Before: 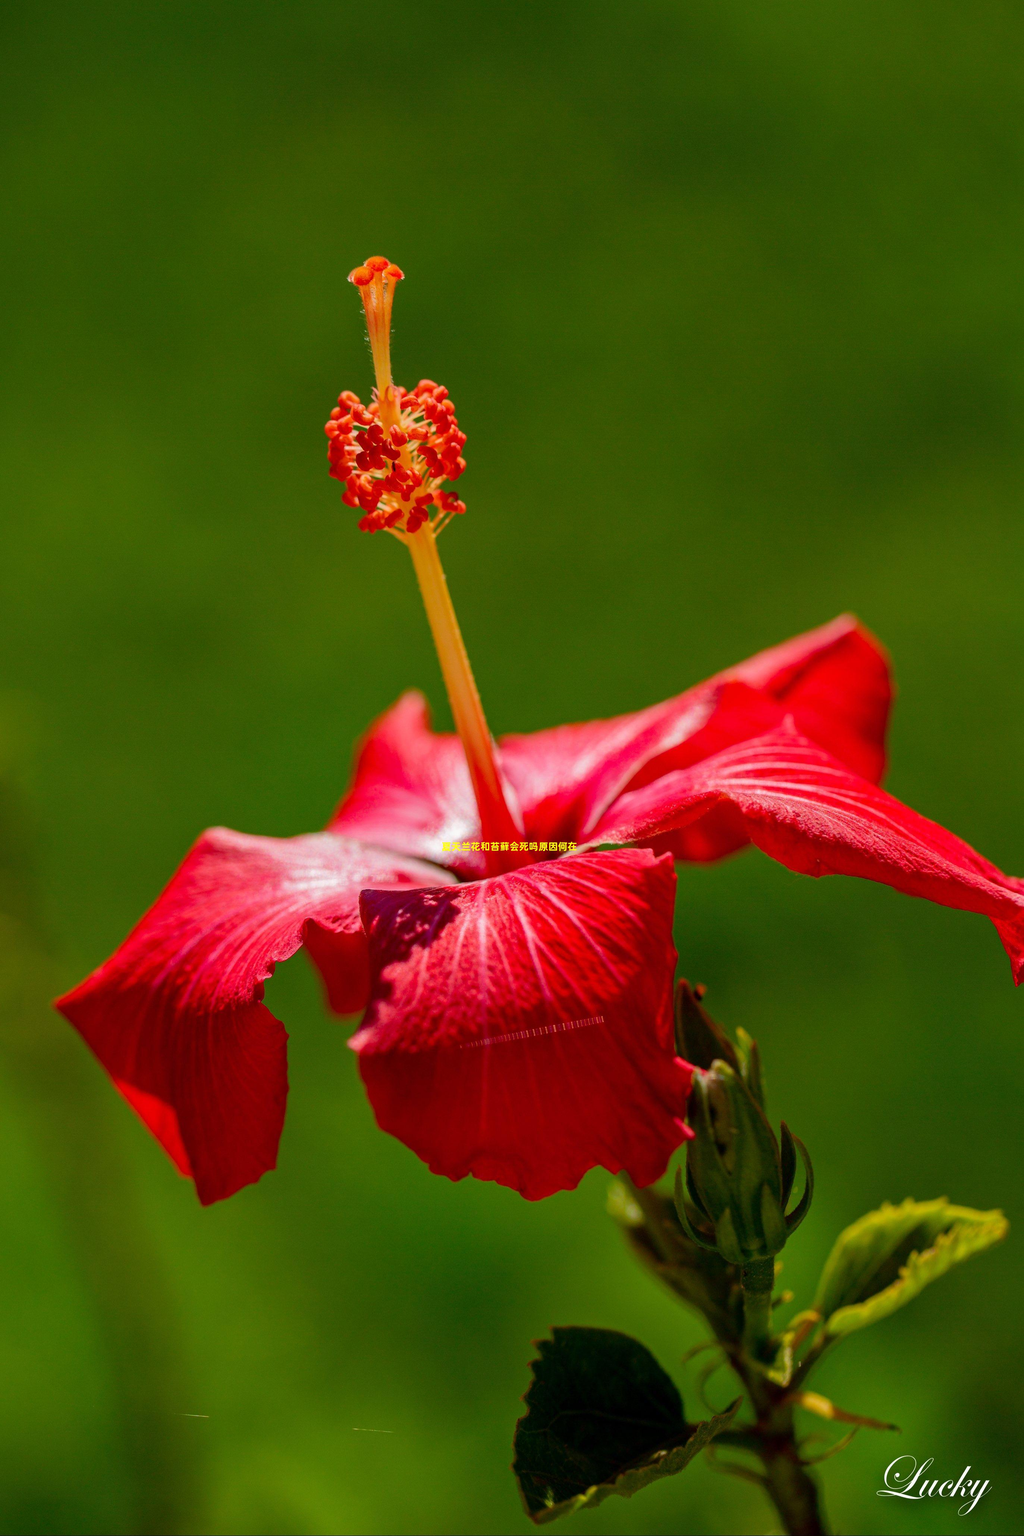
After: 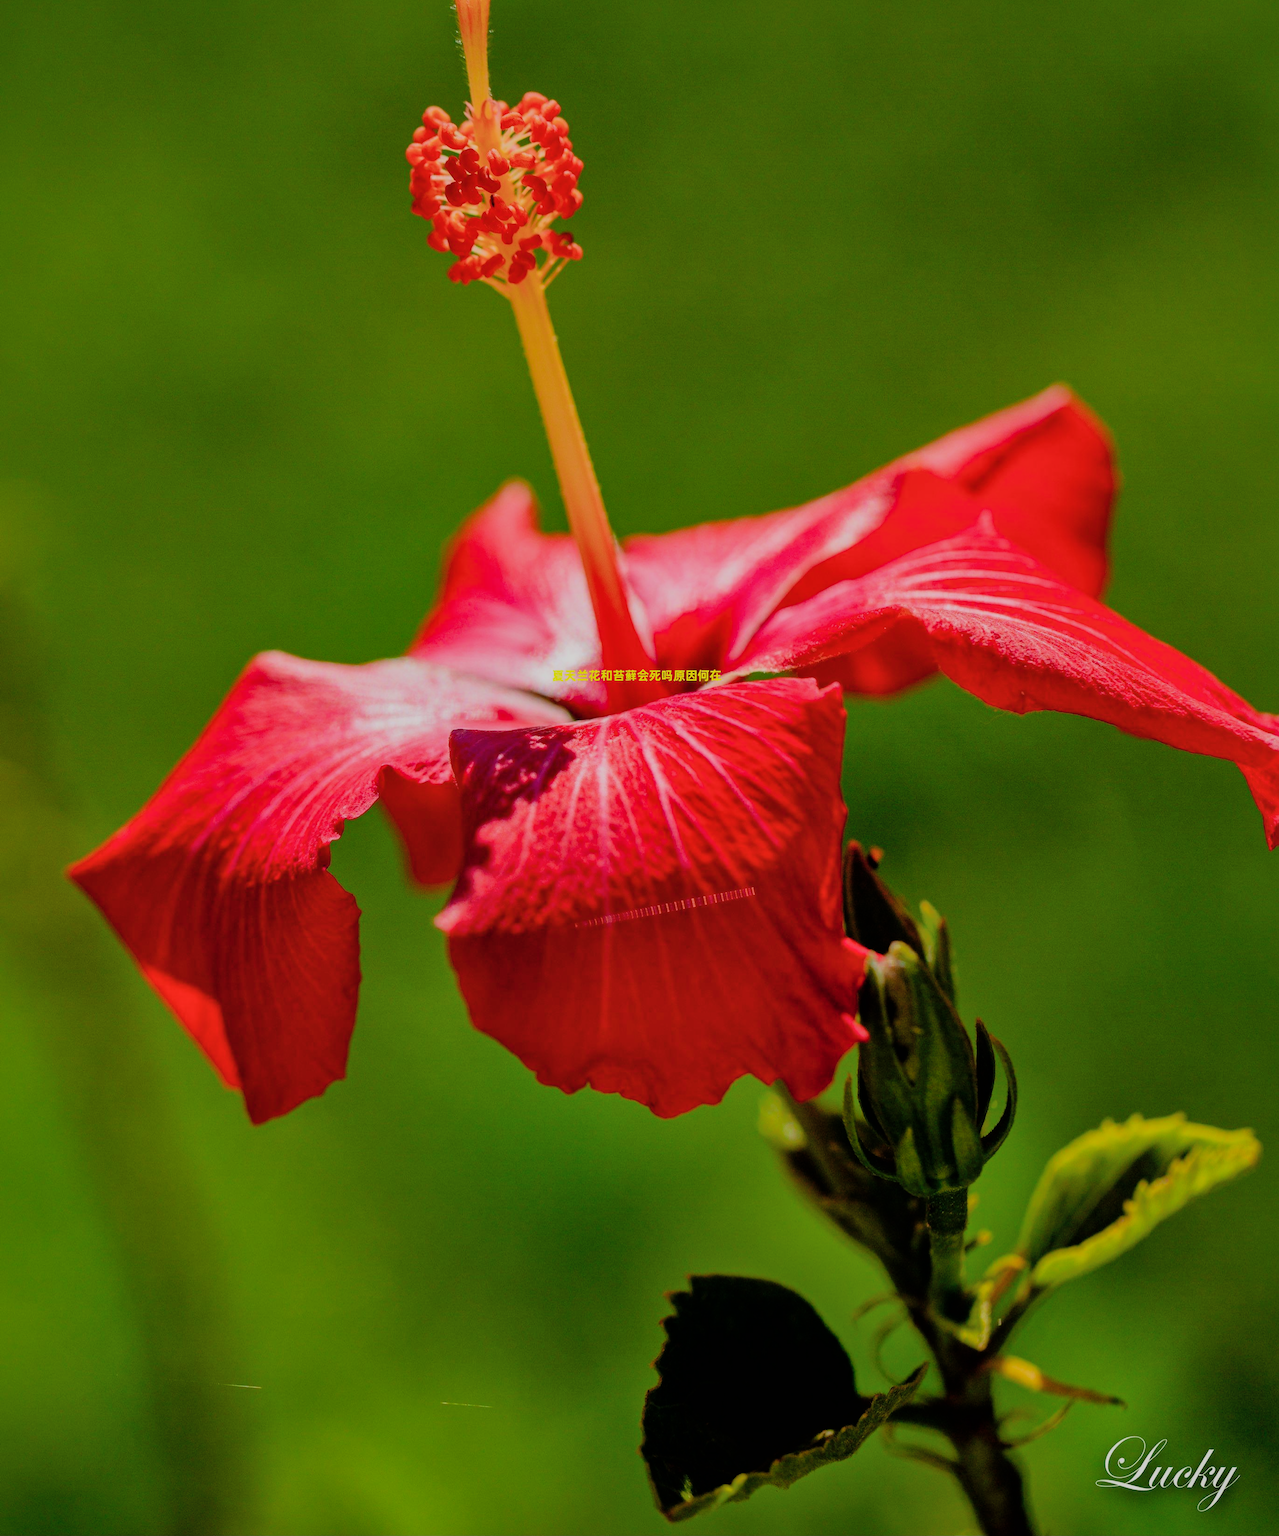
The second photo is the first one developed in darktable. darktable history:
crop and rotate: top 19.918%
filmic rgb: black relative exposure -7.09 EV, white relative exposure 5.37 EV, hardness 3.02
color balance rgb: perceptual saturation grading › global saturation 0.498%, global vibrance 20.347%
tone equalizer: -8 EV -0.379 EV, -7 EV -0.415 EV, -6 EV -0.311 EV, -5 EV -0.232 EV, -3 EV 0.207 EV, -2 EV 0.324 EV, -1 EV 0.379 EV, +0 EV 0.447 EV
shadows and highlights: on, module defaults
